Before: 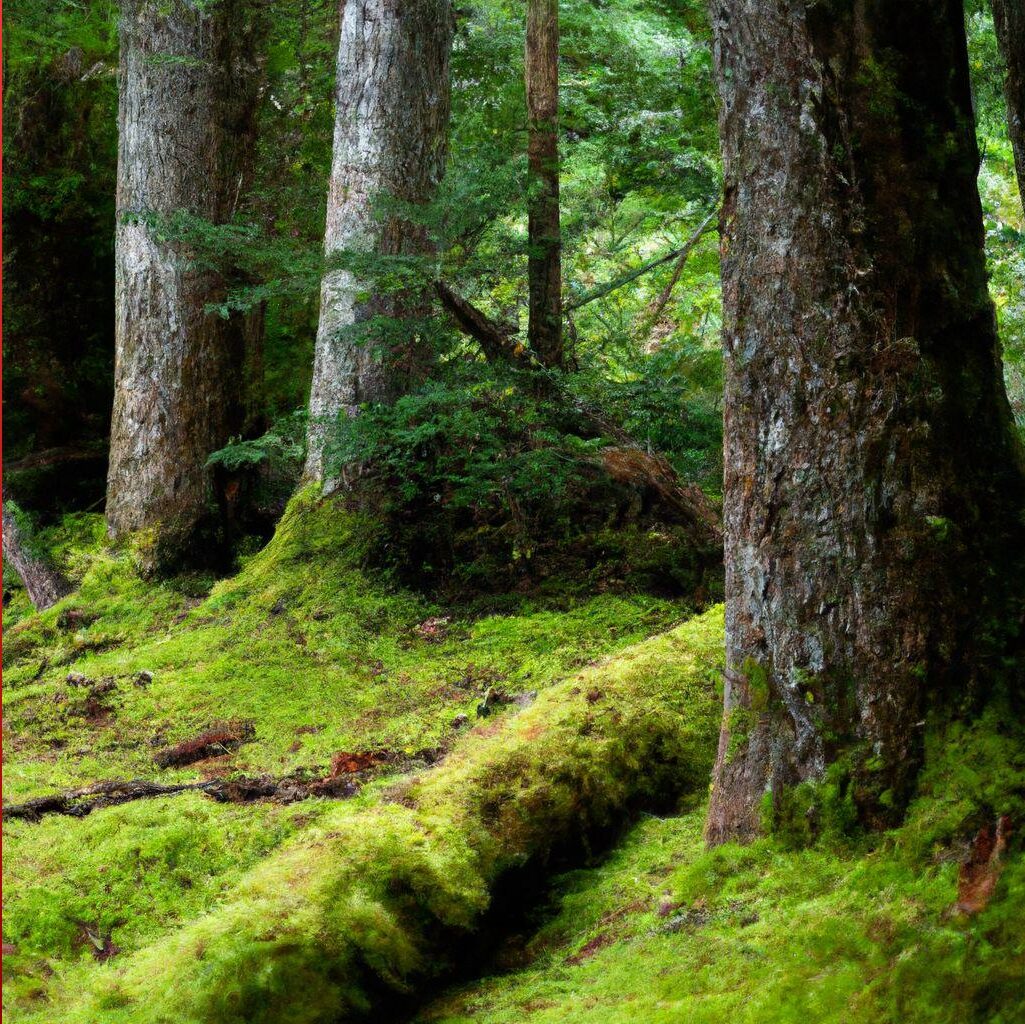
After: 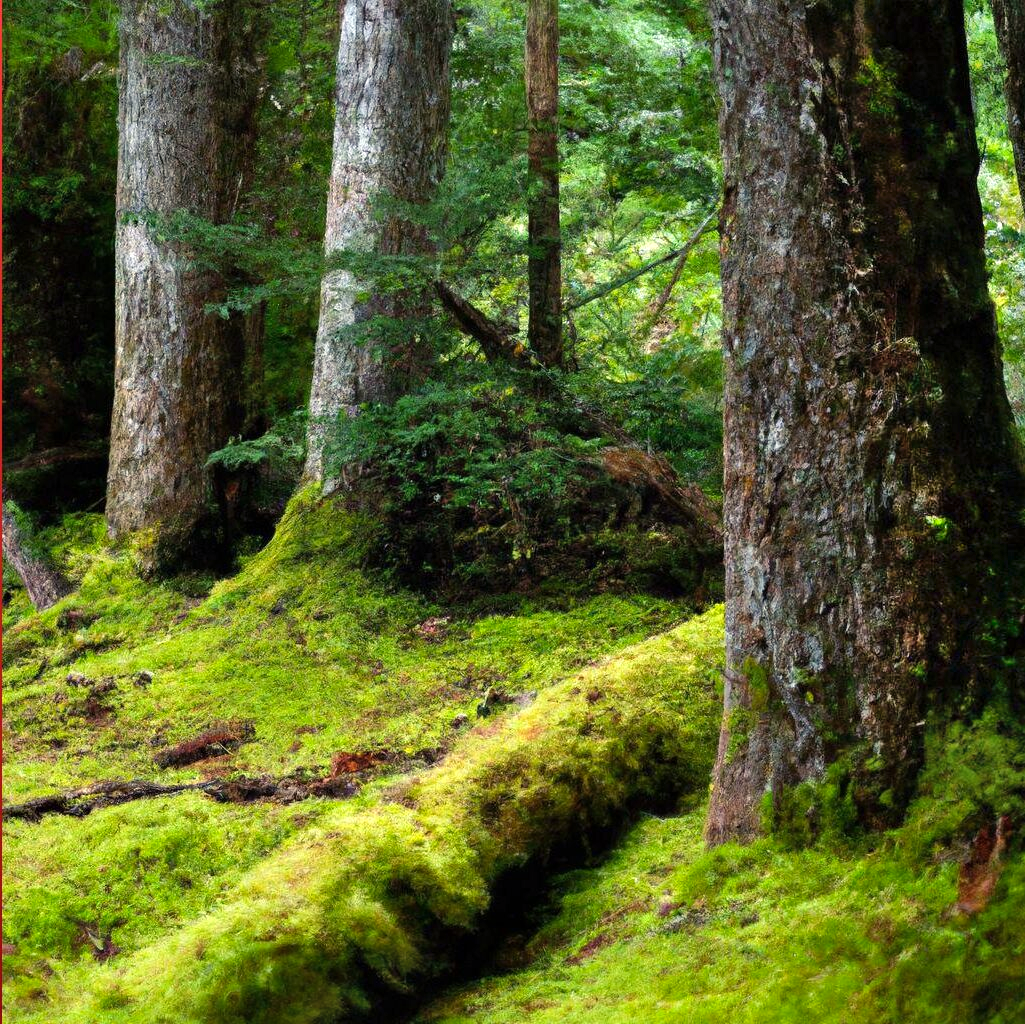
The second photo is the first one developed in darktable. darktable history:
shadows and highlights: radius 46.66, white point adjustment 6.56, compress 79.72%, soften with gaussian
color balance rgb: shadows lift › chroma 3.151%, shadows lift › hue 281.15°, highlights gain › chroma 1.119%, highlights gain › hue 60.19°, perceptual saturation grading › global saturation 2.225%, global vibrance 20%
